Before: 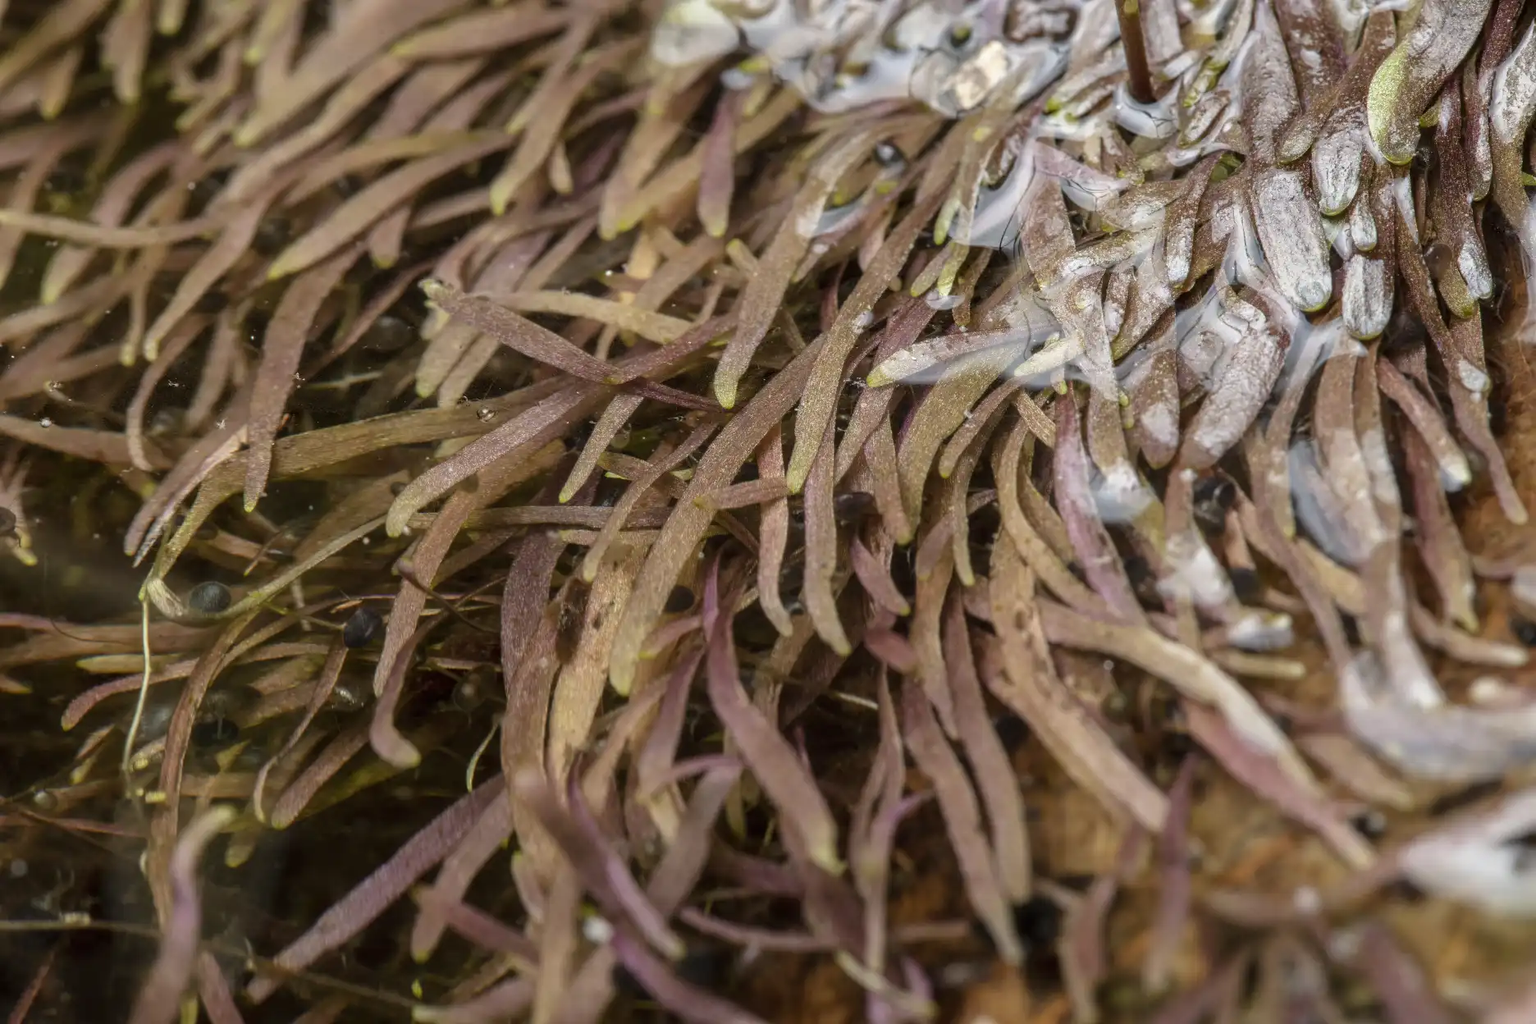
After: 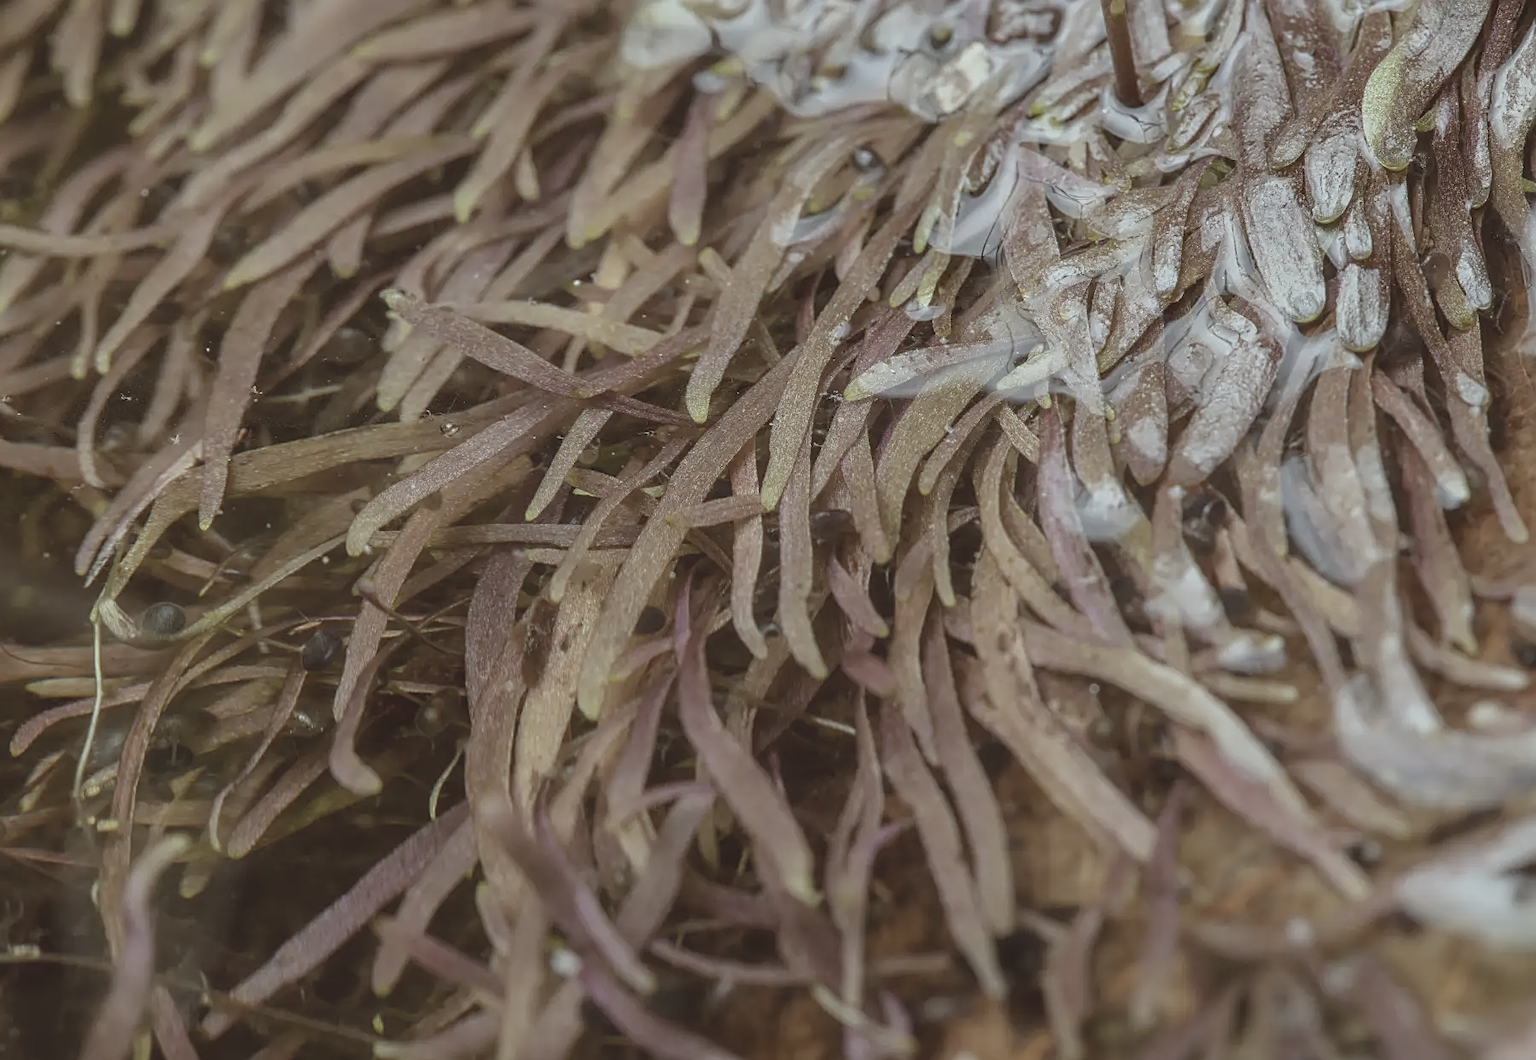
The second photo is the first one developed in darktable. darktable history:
sharpen: on, module defaults
color correction: highlights a* -4.92, highlights b* -3.49, shadows a* 4.17, shadows b* 4.52
contrast brightness saturation: contrast -0.261, saturation -0.431
crop and rotate: left 3.41%
